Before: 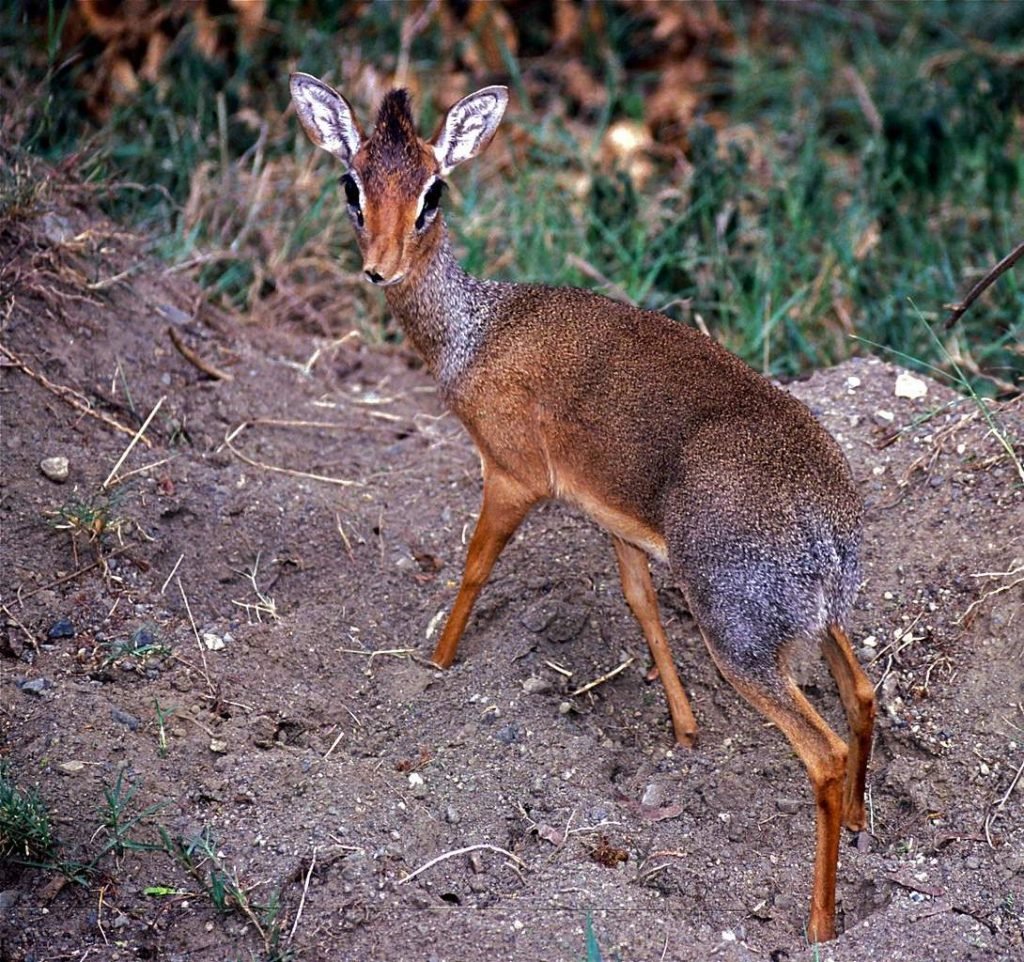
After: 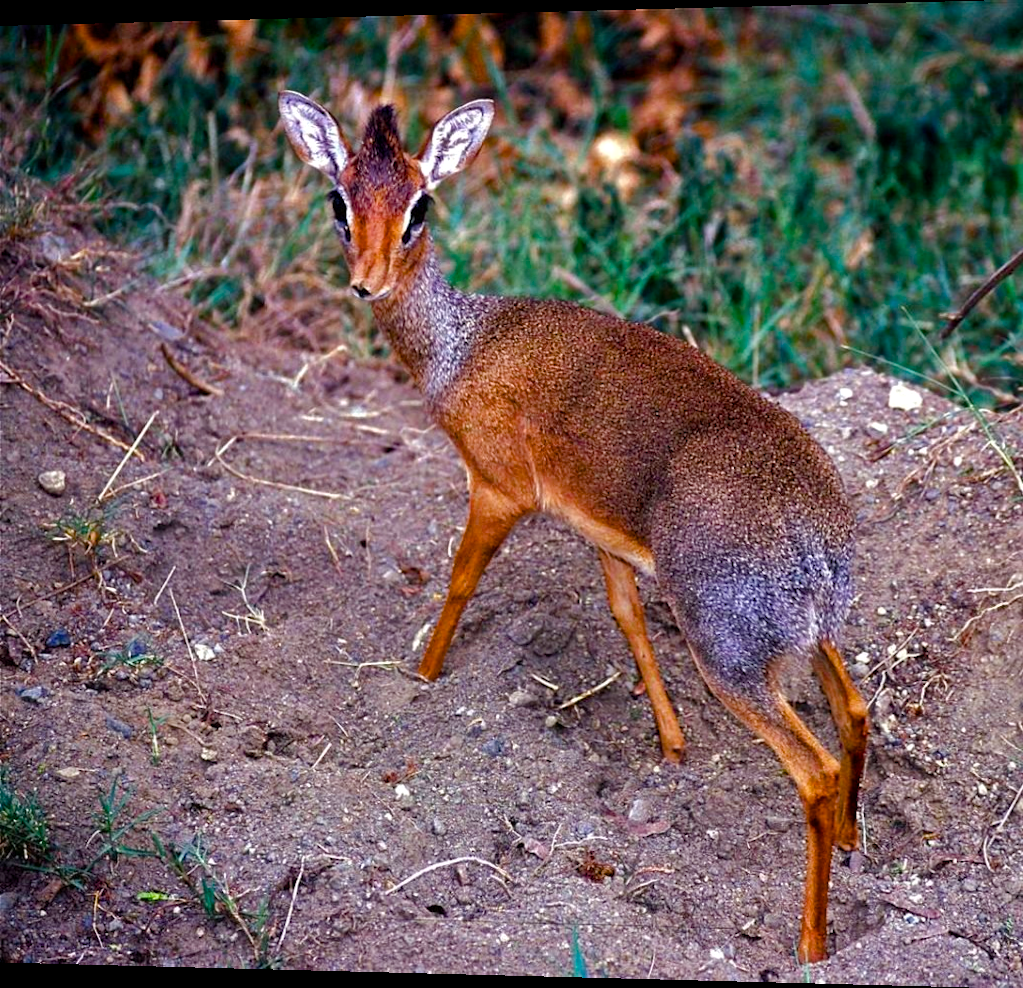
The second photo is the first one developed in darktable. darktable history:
color balance rgb: perceptual saturation grading › global saturation 45%, perceptual saturation grading › highlights -25%, perceptual saturation grading › shadows 50%, perceptual brilliance grading › global brilliance 3%, global vibrance 3%
rotate and perspective: lens shift (horizontal) -0.055, automatic cropping off
